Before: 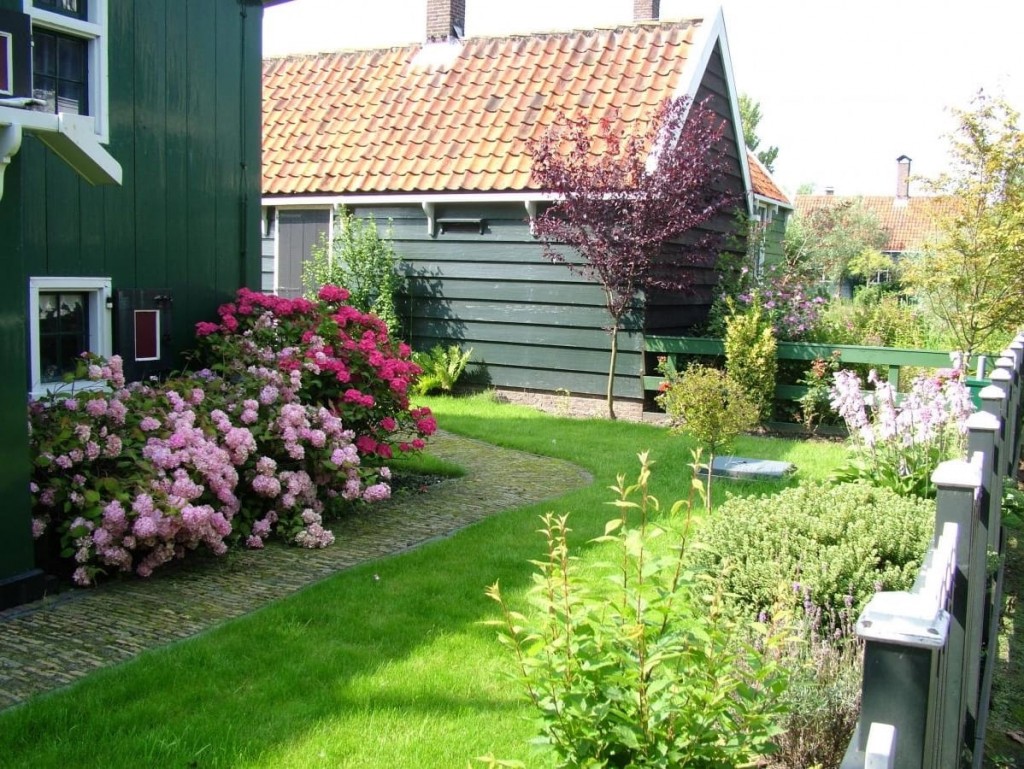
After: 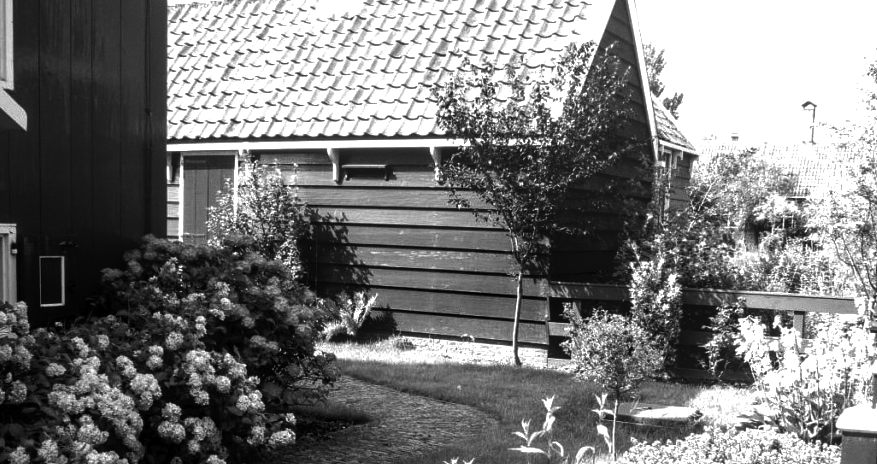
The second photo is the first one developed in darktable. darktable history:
grain: coarseness 0.09 ISO, strength 10%
local contrast: on, module defaults
contrast brightness saturation: contrast -0.03, brightness -0.59, saturation -1
monochrome: a 73.58, b 64.21
tone curve: curves: ch0 [(0, 0) (0.003, 0.022) (0.011, 0.027) (0.025, 0.038) (0.044, 0.056) (0.069, 0.081) (0.1, 0.11) (0.136, 0.145) (0.177, 0.185) (0.224, 0.229) (0.277, 0.278) (0.335, 0.335) (0.399, 0.399) (0.468, 0.468) (0.543, 0.543) (0.623, 0.623) (0.709, 0.705) (0.801, 0.793) (0.898, 0.887) (1, 1)], preserve colors none
exposure: exposure 0.3 EV, compensate highlight preservation false
crop and rotate: left 9.345%, top 7.22%, right 4.982%, bottom 32.331%
white balance: red 1.467, blue 0.684
